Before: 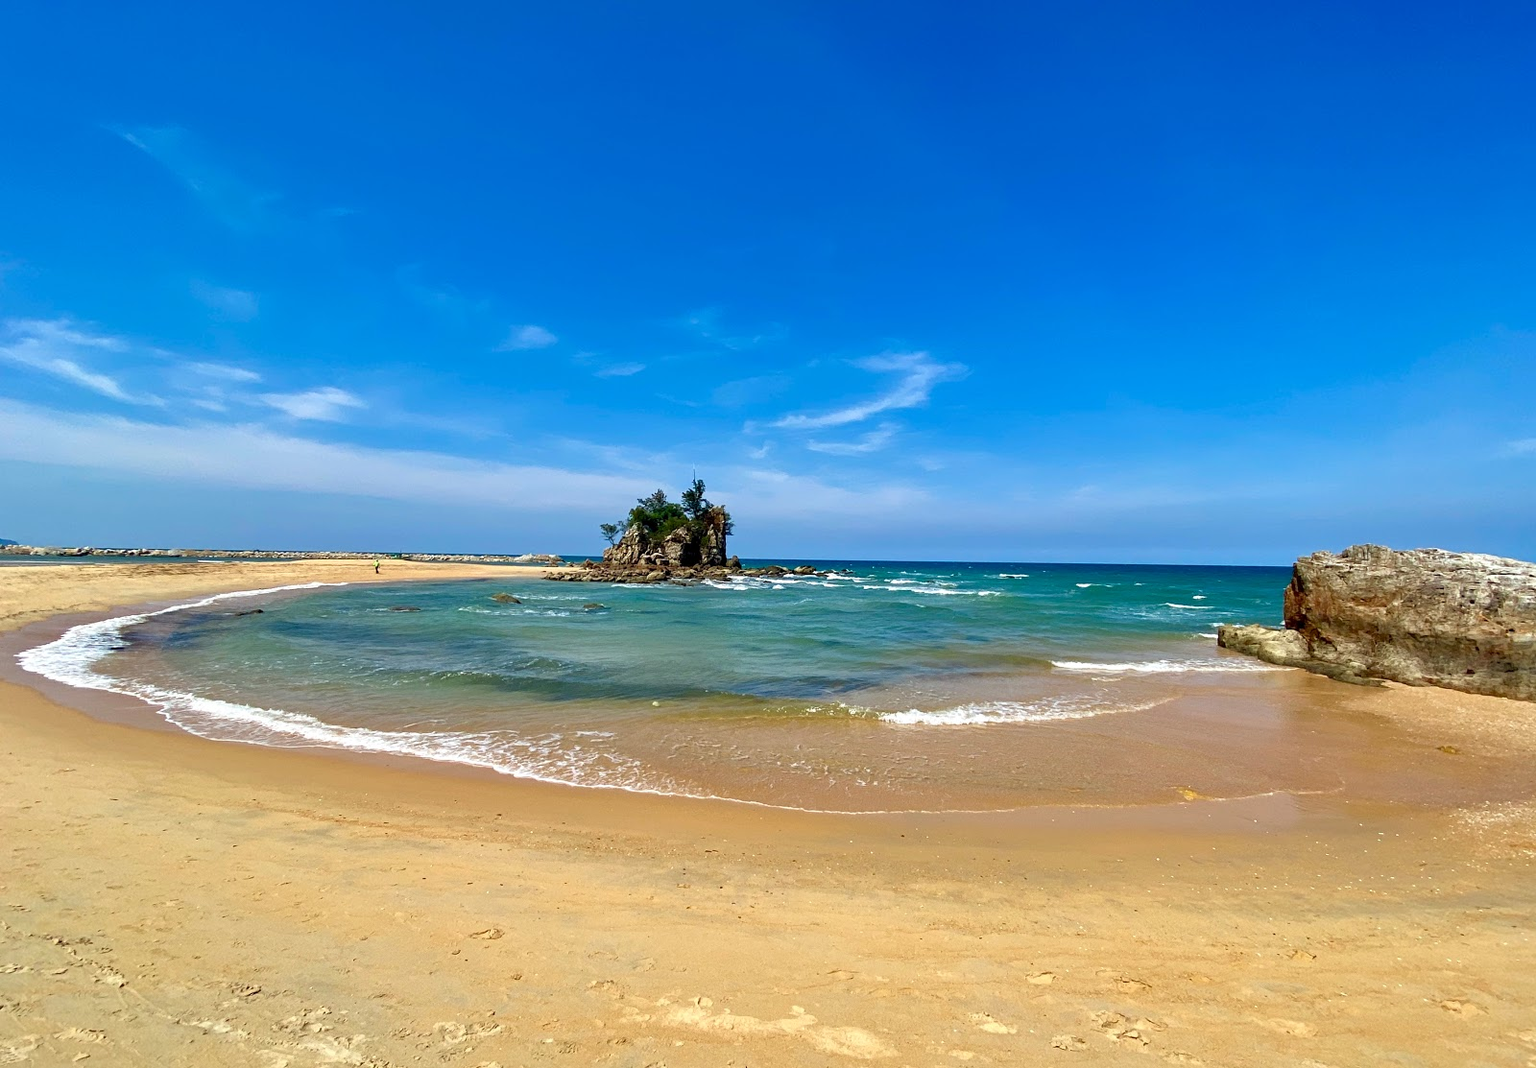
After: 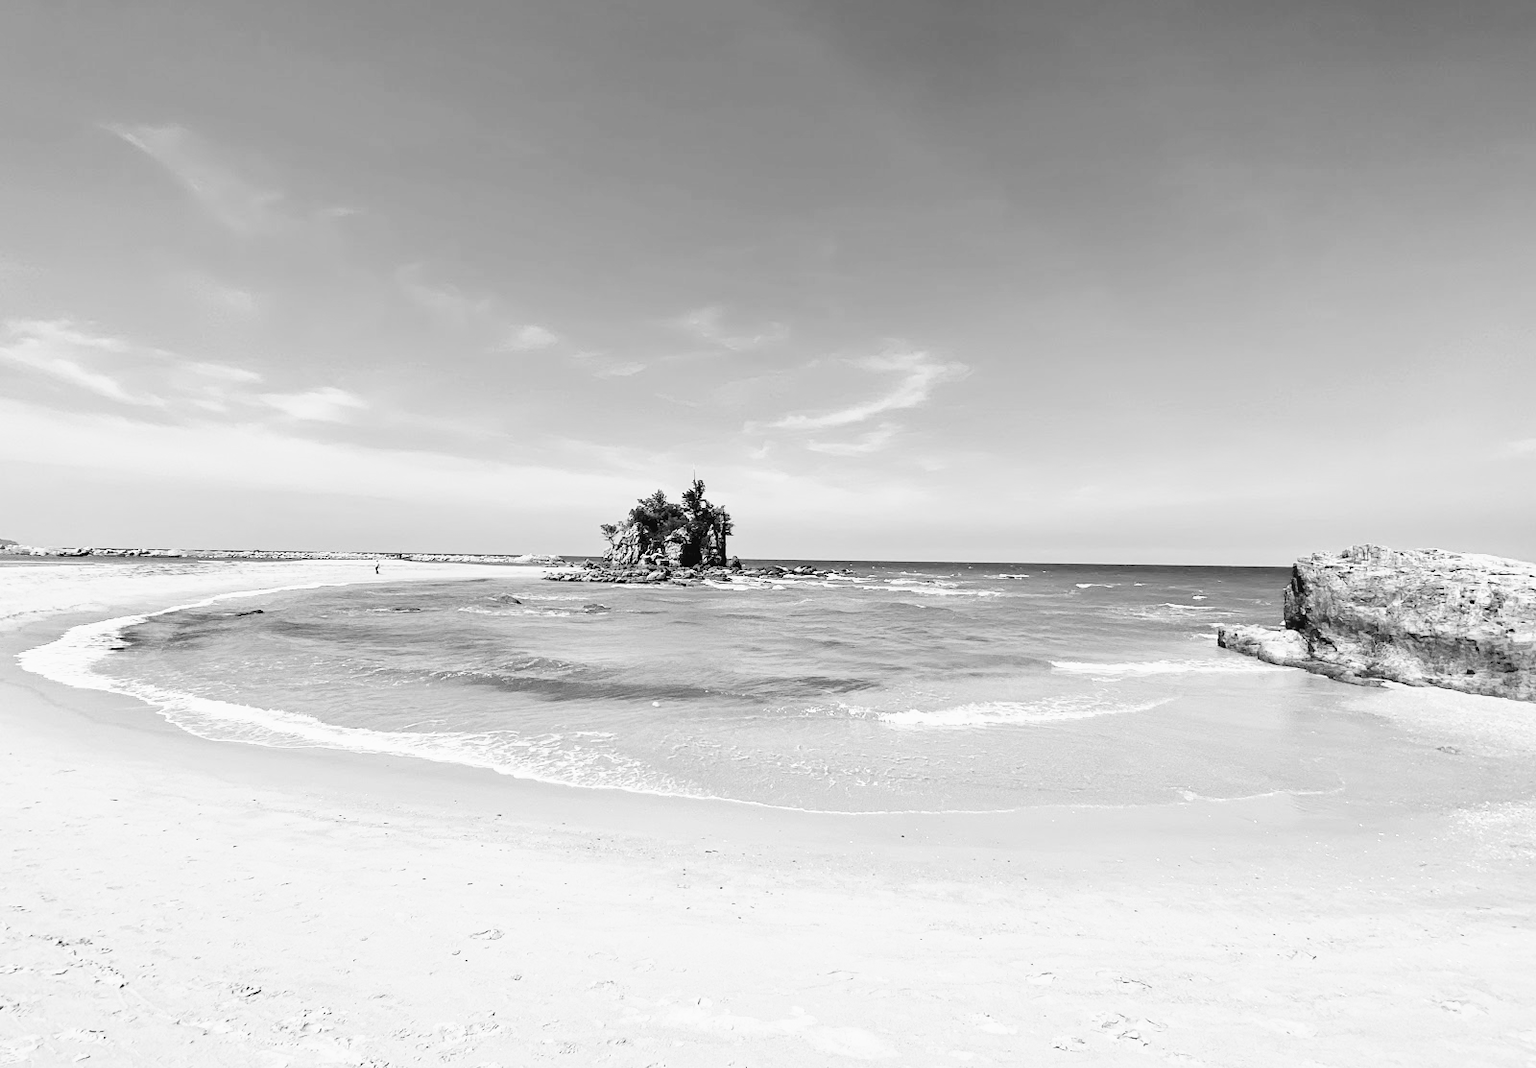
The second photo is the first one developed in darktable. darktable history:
monochrome: a 32, b 64, size 2.3
color balance: lift [1.001, 1.007, 1, 0.993], gamma [1.023, 1.026, 1.01, 0.974], gain [0.964, 1.059, 1.073, 0.927]
contrast equalizer: octaves 7, y [[0.6 ×6], [0.55 ×6], [0 ×6], [0 ×6], [0 ×6]], mix -0.2
base curve: curves: ch0 [(0, 0) (0.007, 0.004) (0.027, 0.03) (0.046, 0.07) (0.207, 0.54) (0.442, 0.872) (0.673, 0.972) (1, 1)], preserve colors none
